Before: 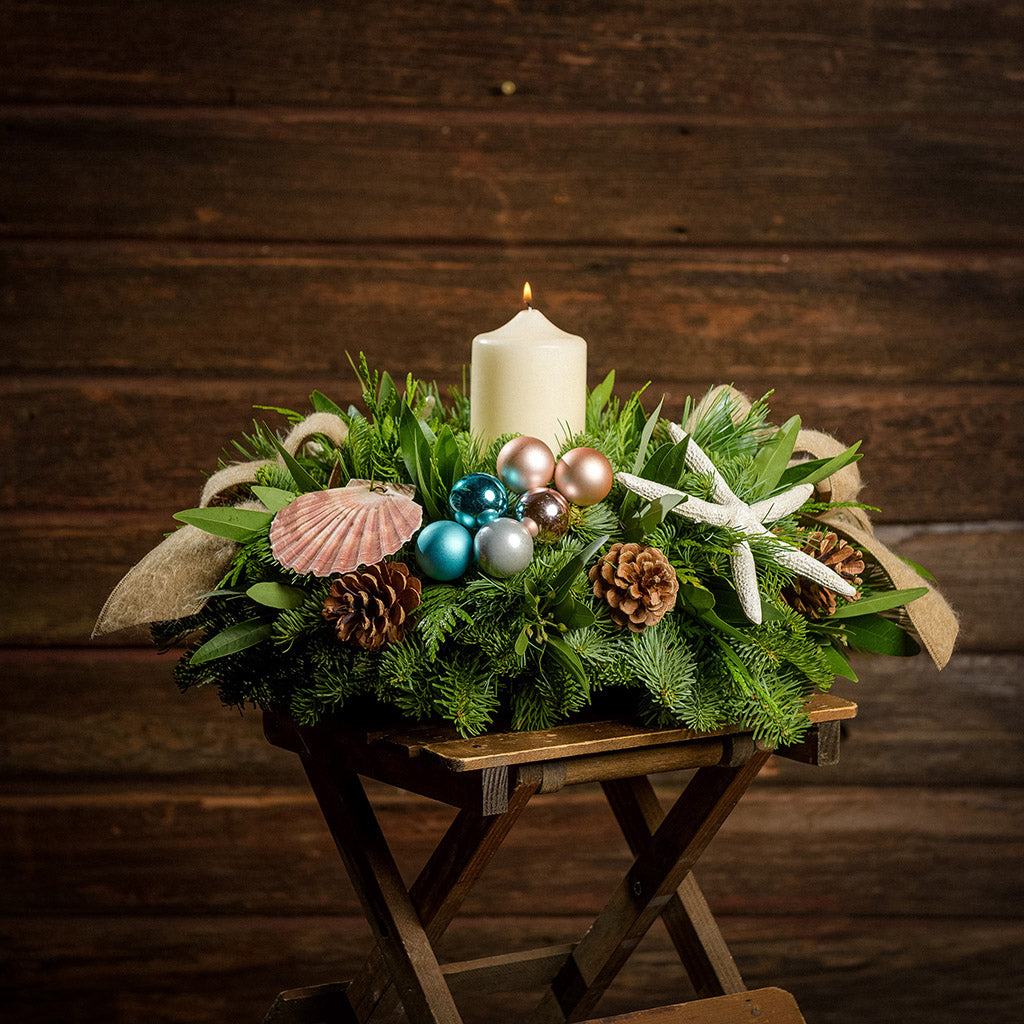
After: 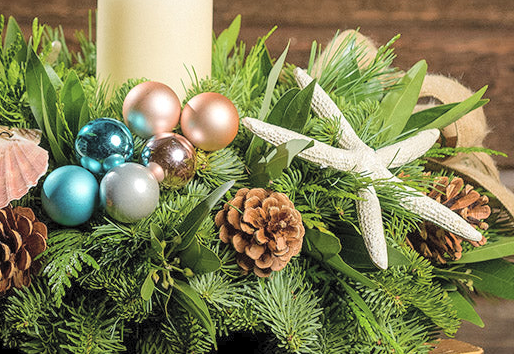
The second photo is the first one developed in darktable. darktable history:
contrast brightness saturation: brightness 0.28
crop: left 36.607%, top 34.735%, right 13.146%, bottom 30.611%
